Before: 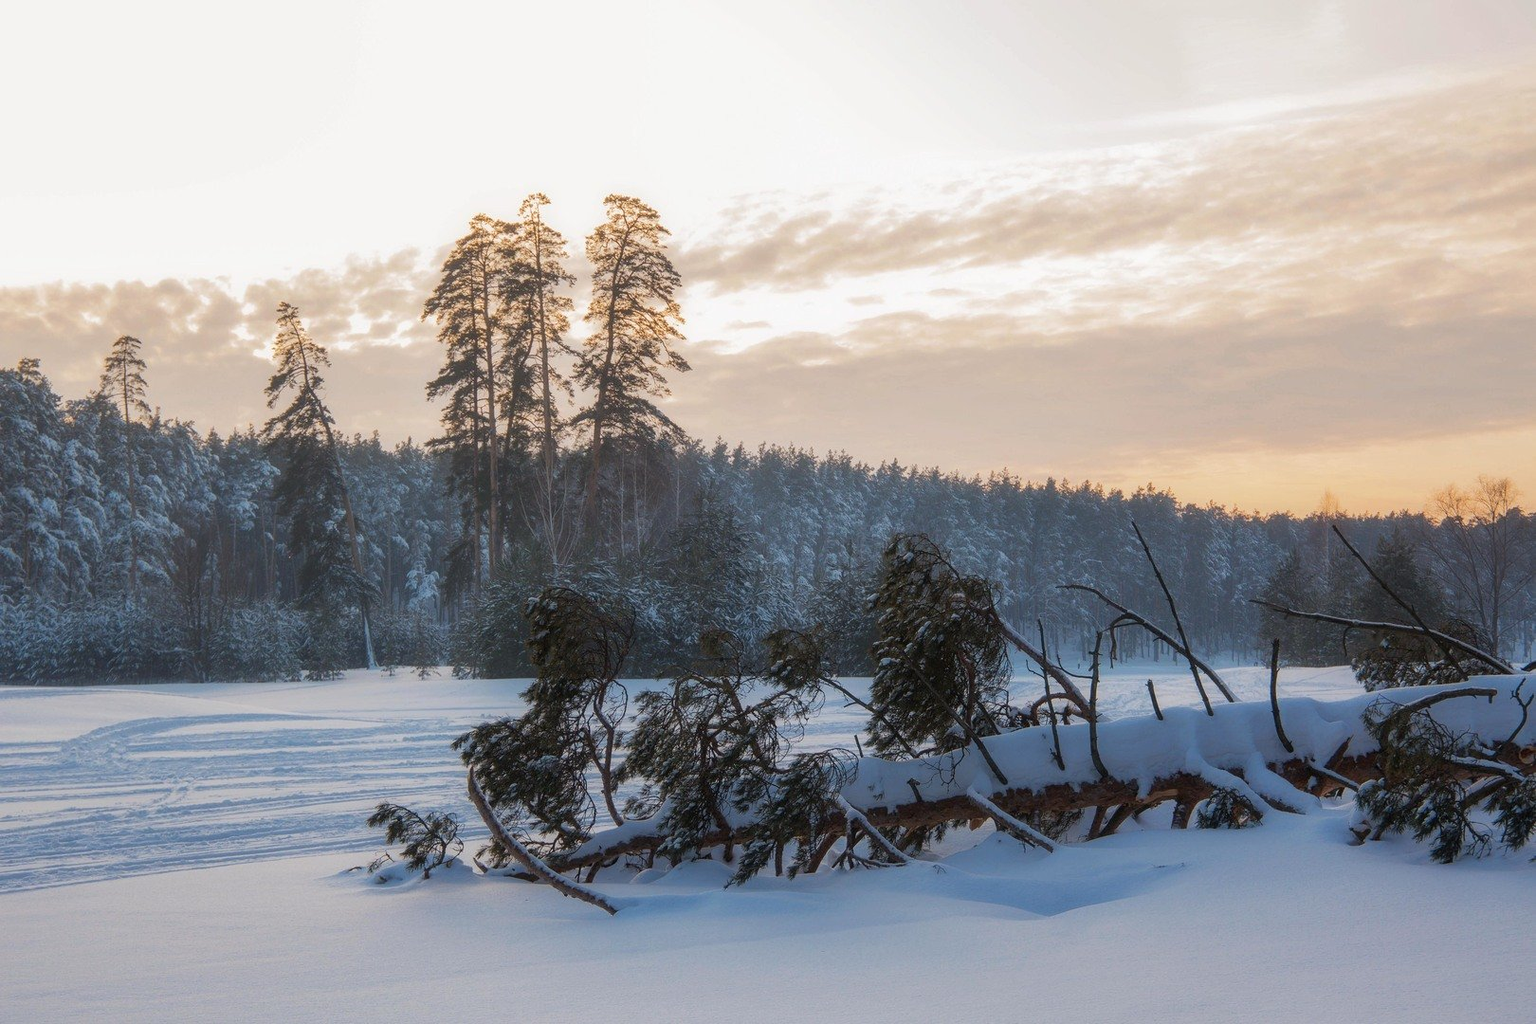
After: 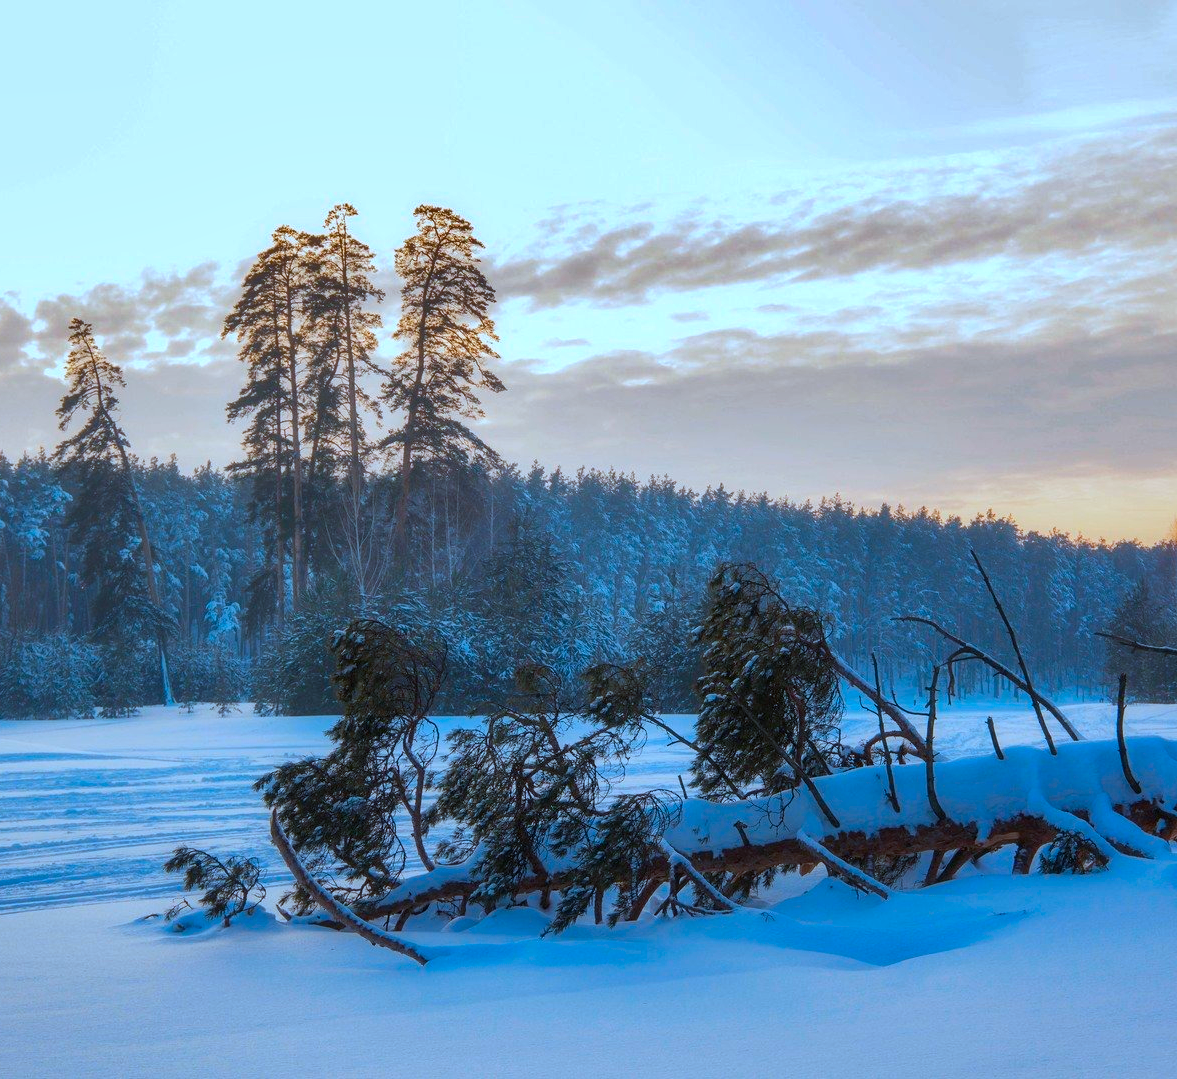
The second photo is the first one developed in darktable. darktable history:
contrast brightness saturation: saturation 0.485
local contrast: mode bilateral grid, contrast 100, coarseness 100, detail 108%, midtone range 0.2
crop: left 13.82%, right 13.494%
color correction: highlights a* -11.76, highlights b* -15.5
color zones: curves: ch1 [(0.25, 0.5) (0.747, 0.71)]
shadows and highlights: soften with gaussian
color calibration: illuminant as shot in camera, x 0.358, y 0.373, temperature 4628.91 K
